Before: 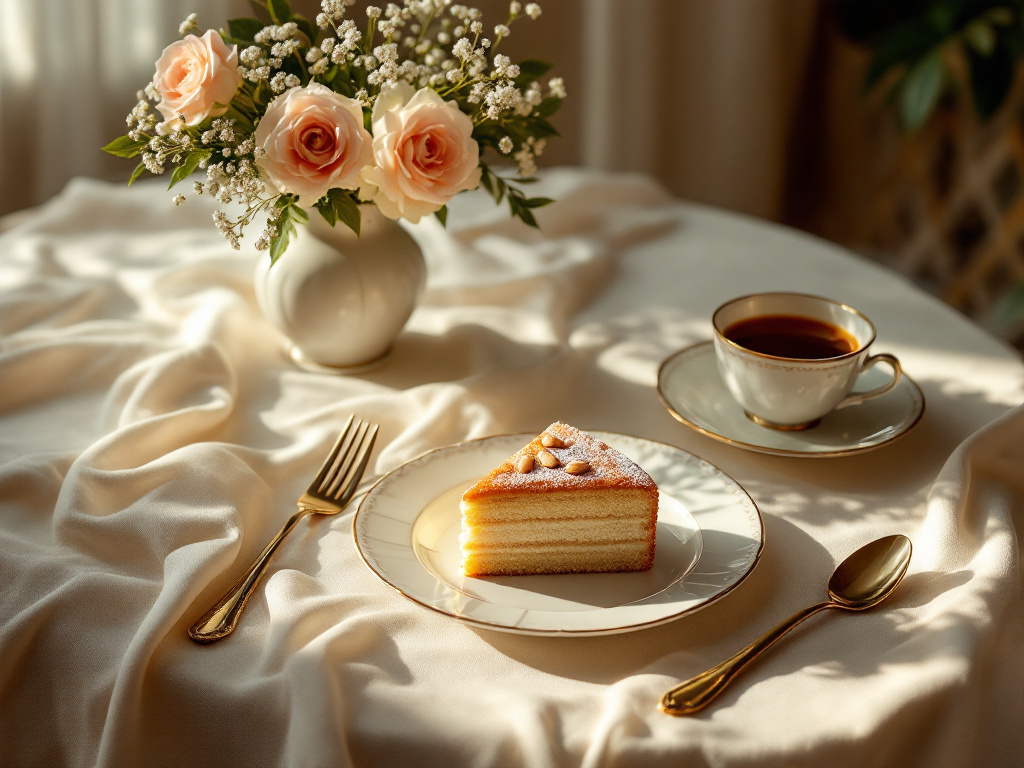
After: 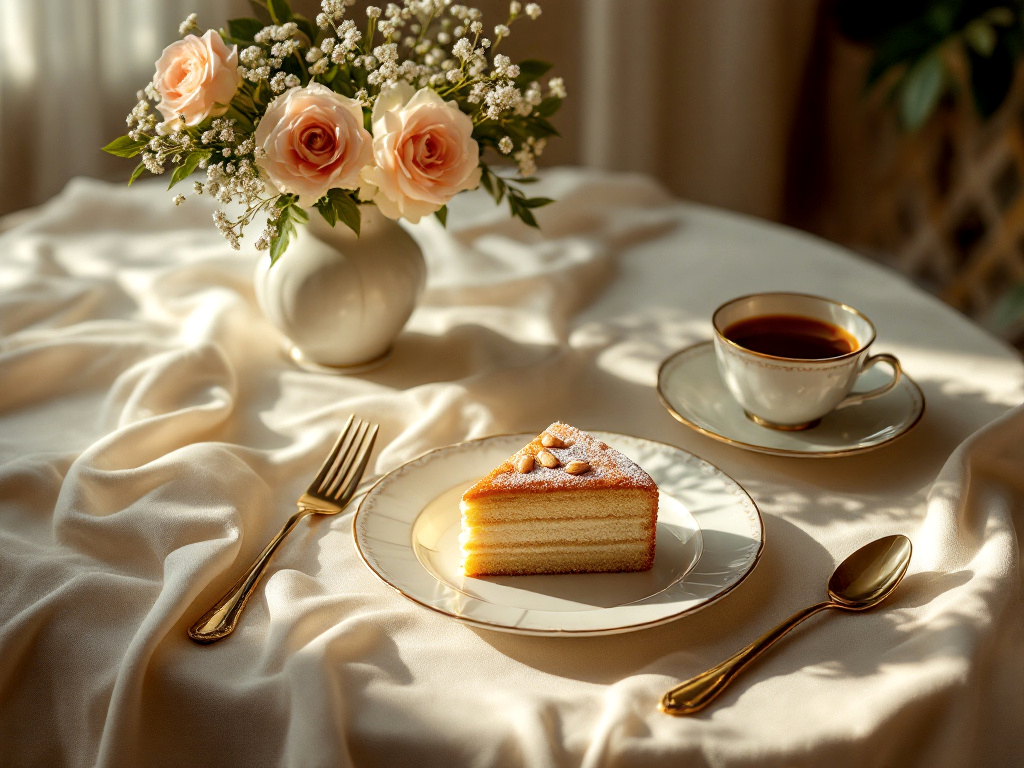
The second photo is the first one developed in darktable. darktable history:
color balance rgb: global vibrance 10%
local contrast: highlights 100%, shadows 100%, detail 120%, midtone range 0.2
